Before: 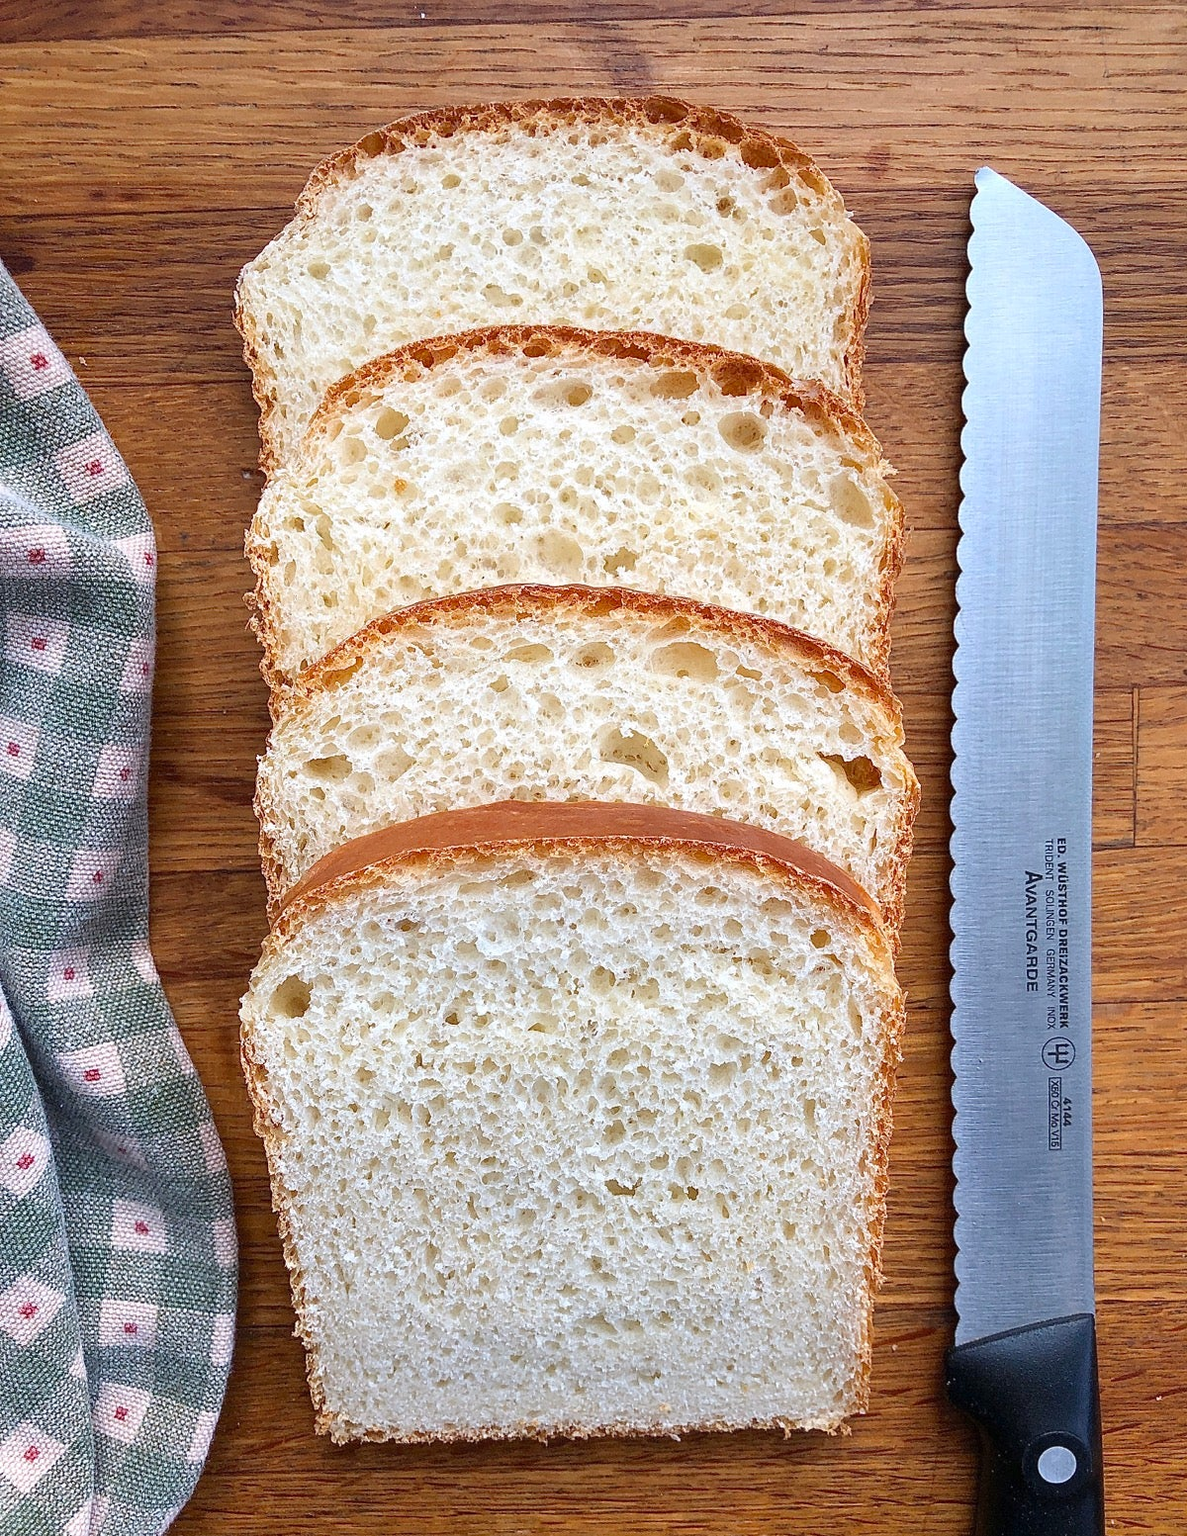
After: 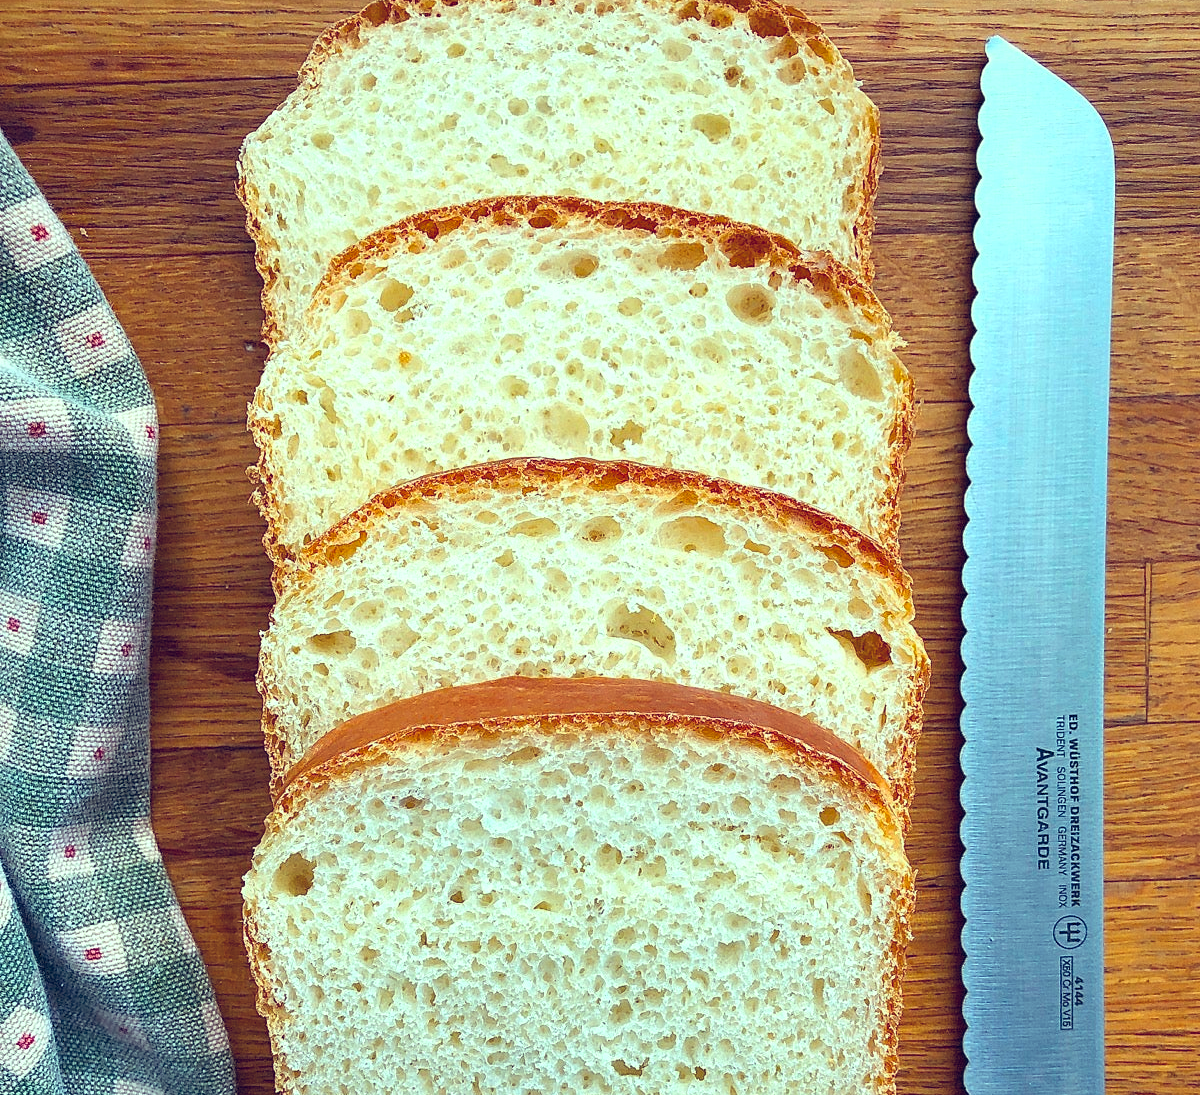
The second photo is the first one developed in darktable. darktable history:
crop and rotate: top 8.566%, bottom 20.88%
color balance rgb: highlights gain › luminance 15.567%, highlights gain › chroma 7.104%, highlights gain › hue 125.38°, global offset › chroma 0.257%, global offset › hue 257.66°, linear chroma grading › global chroma 8.819%, perceptual saturation grading › global saturation 15.153%
tone equalizer: smoothing diameter 24.81%, edges refinement/feathering 6.1, preserve details guided filter
